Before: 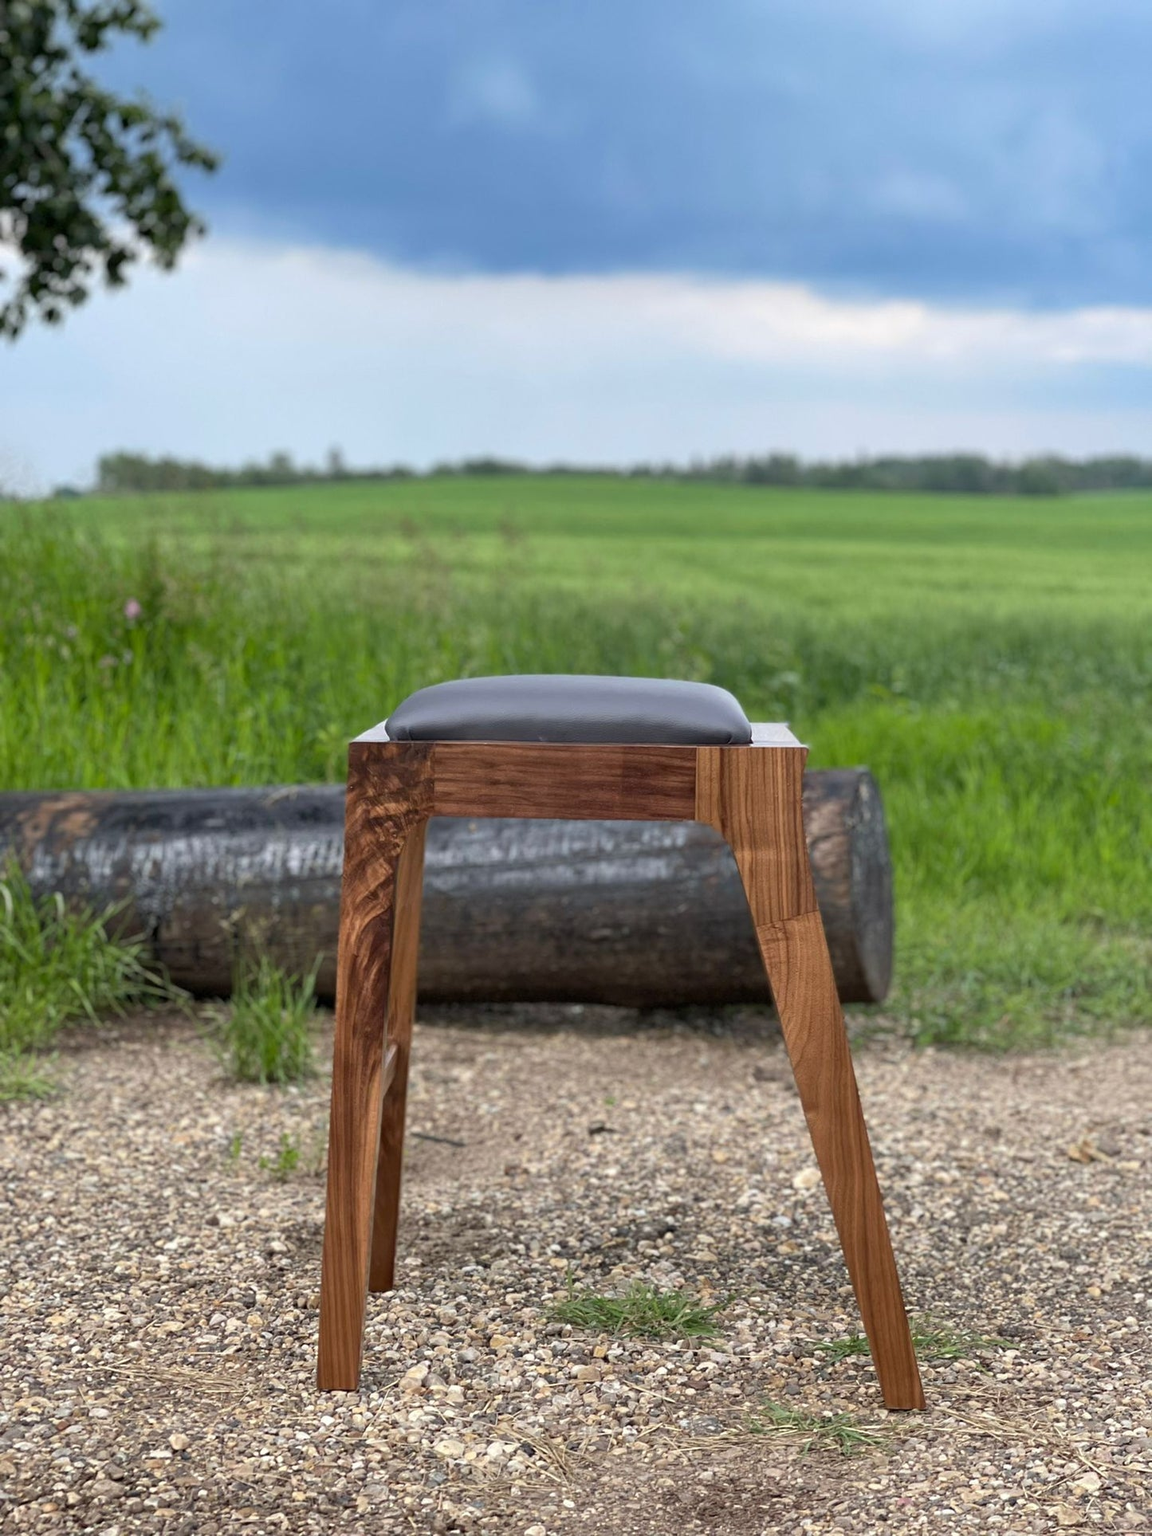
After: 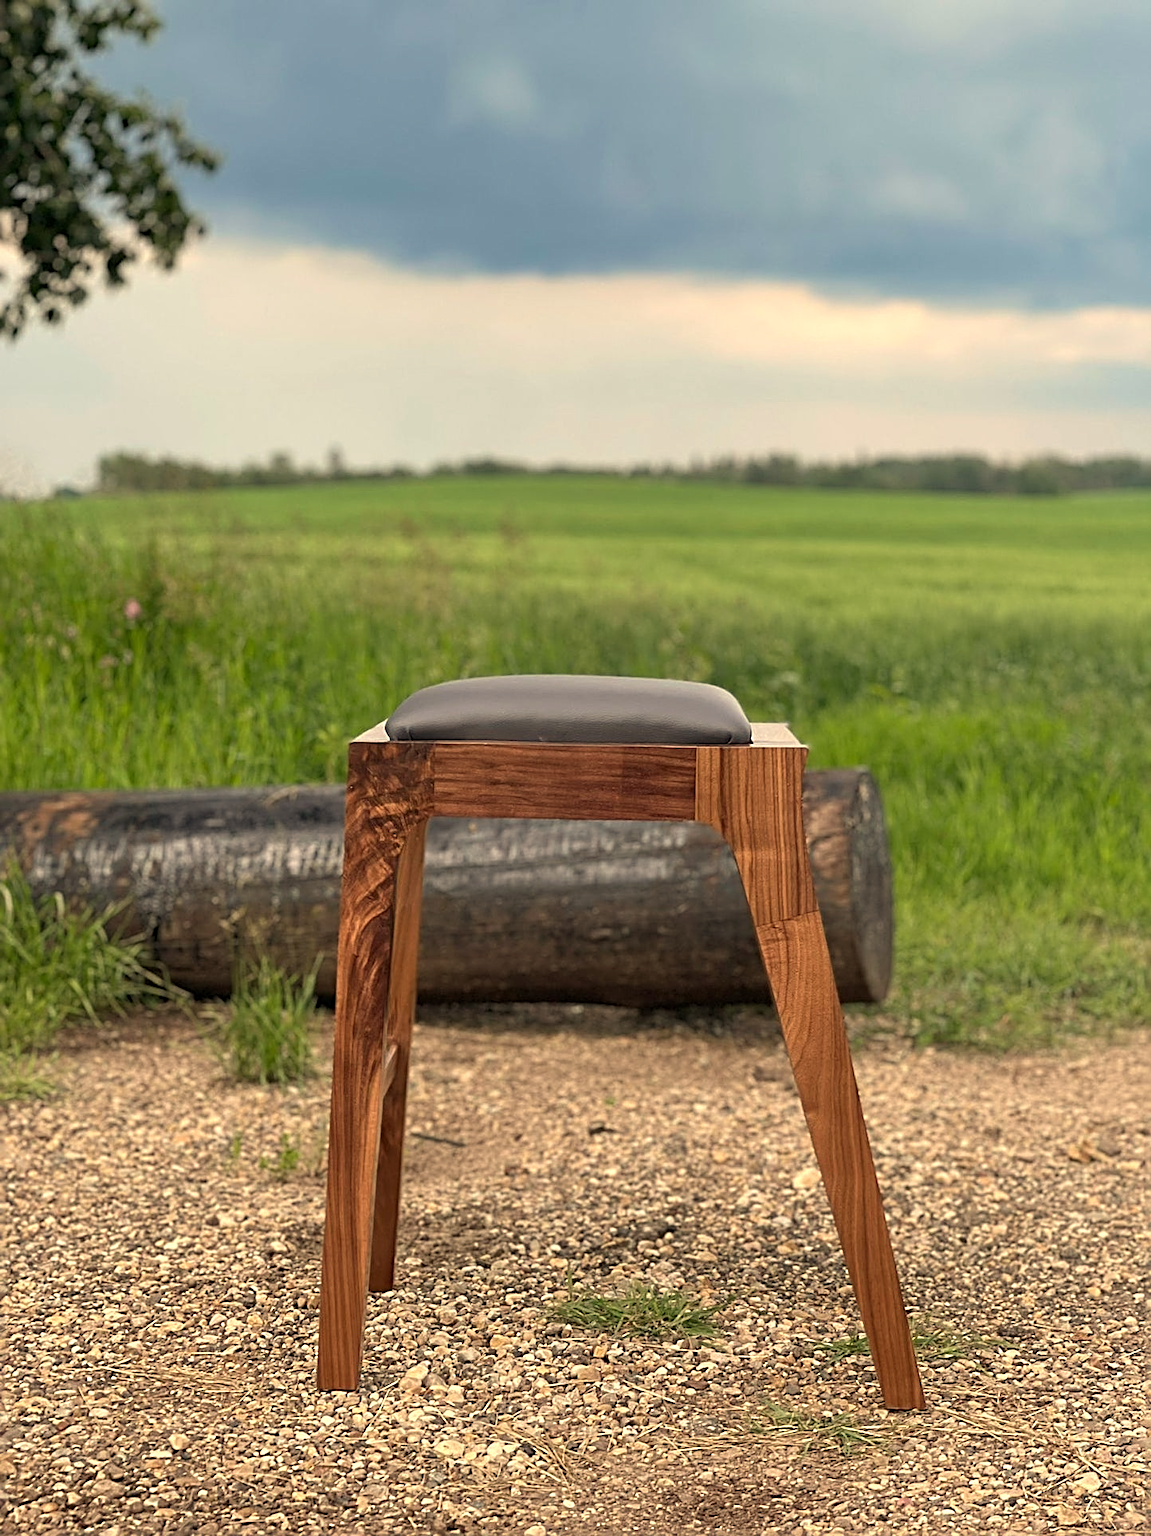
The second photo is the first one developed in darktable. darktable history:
white balance: red 1.138, green 0.996, blue 0.812
sharpen: radius 2.584, amount 0.688
